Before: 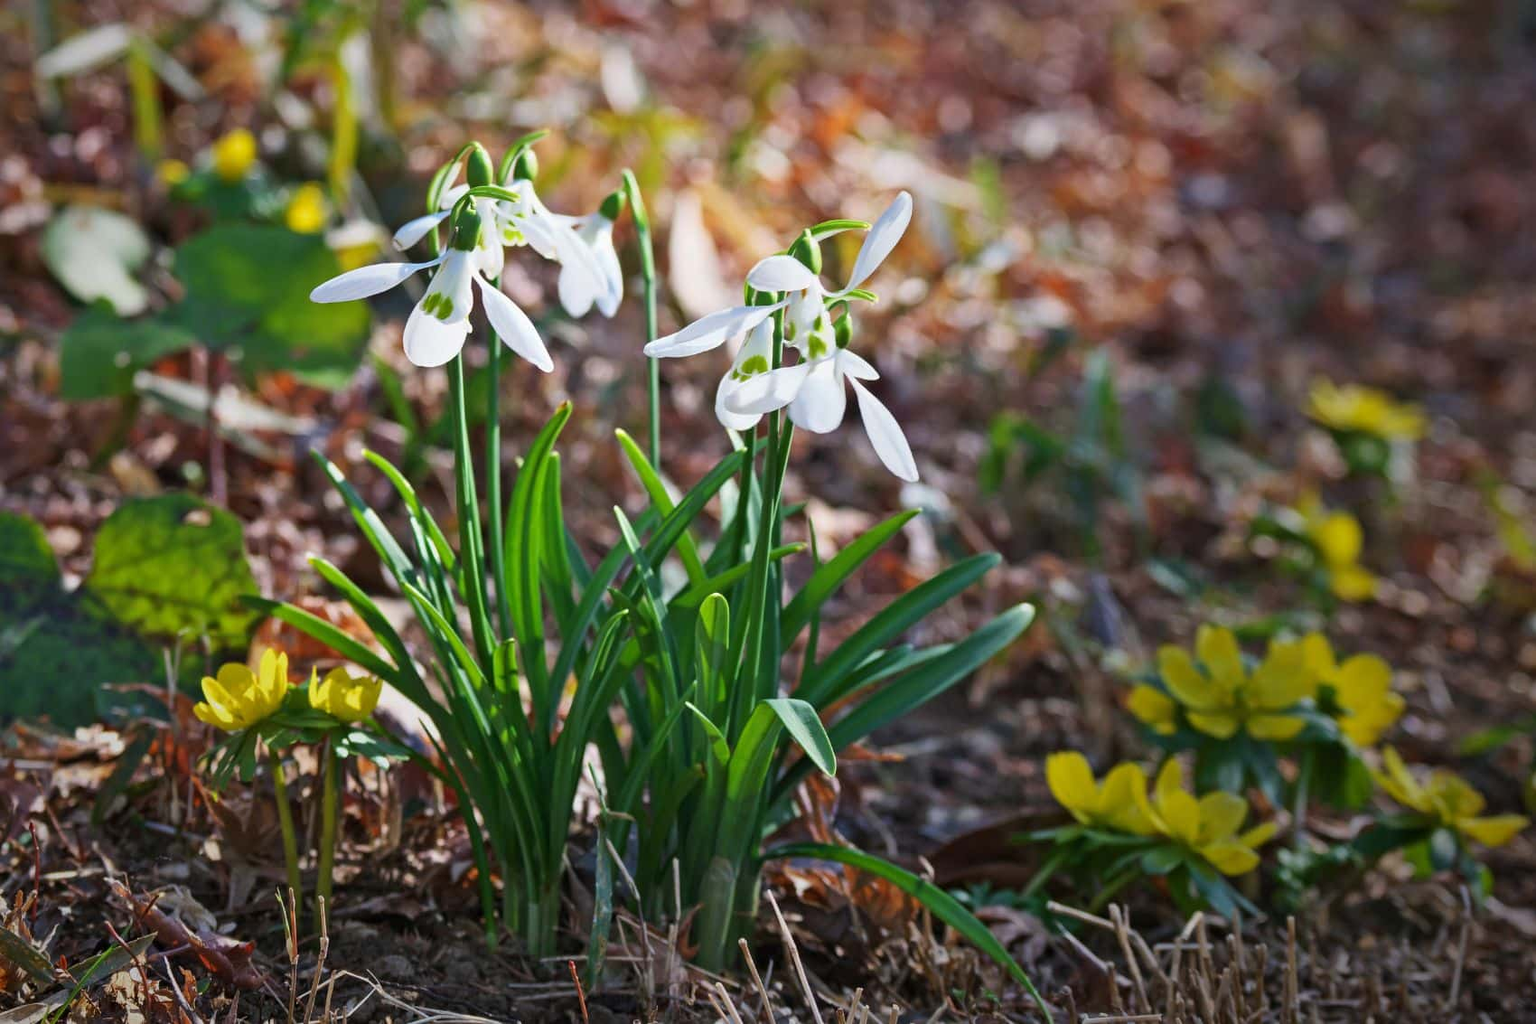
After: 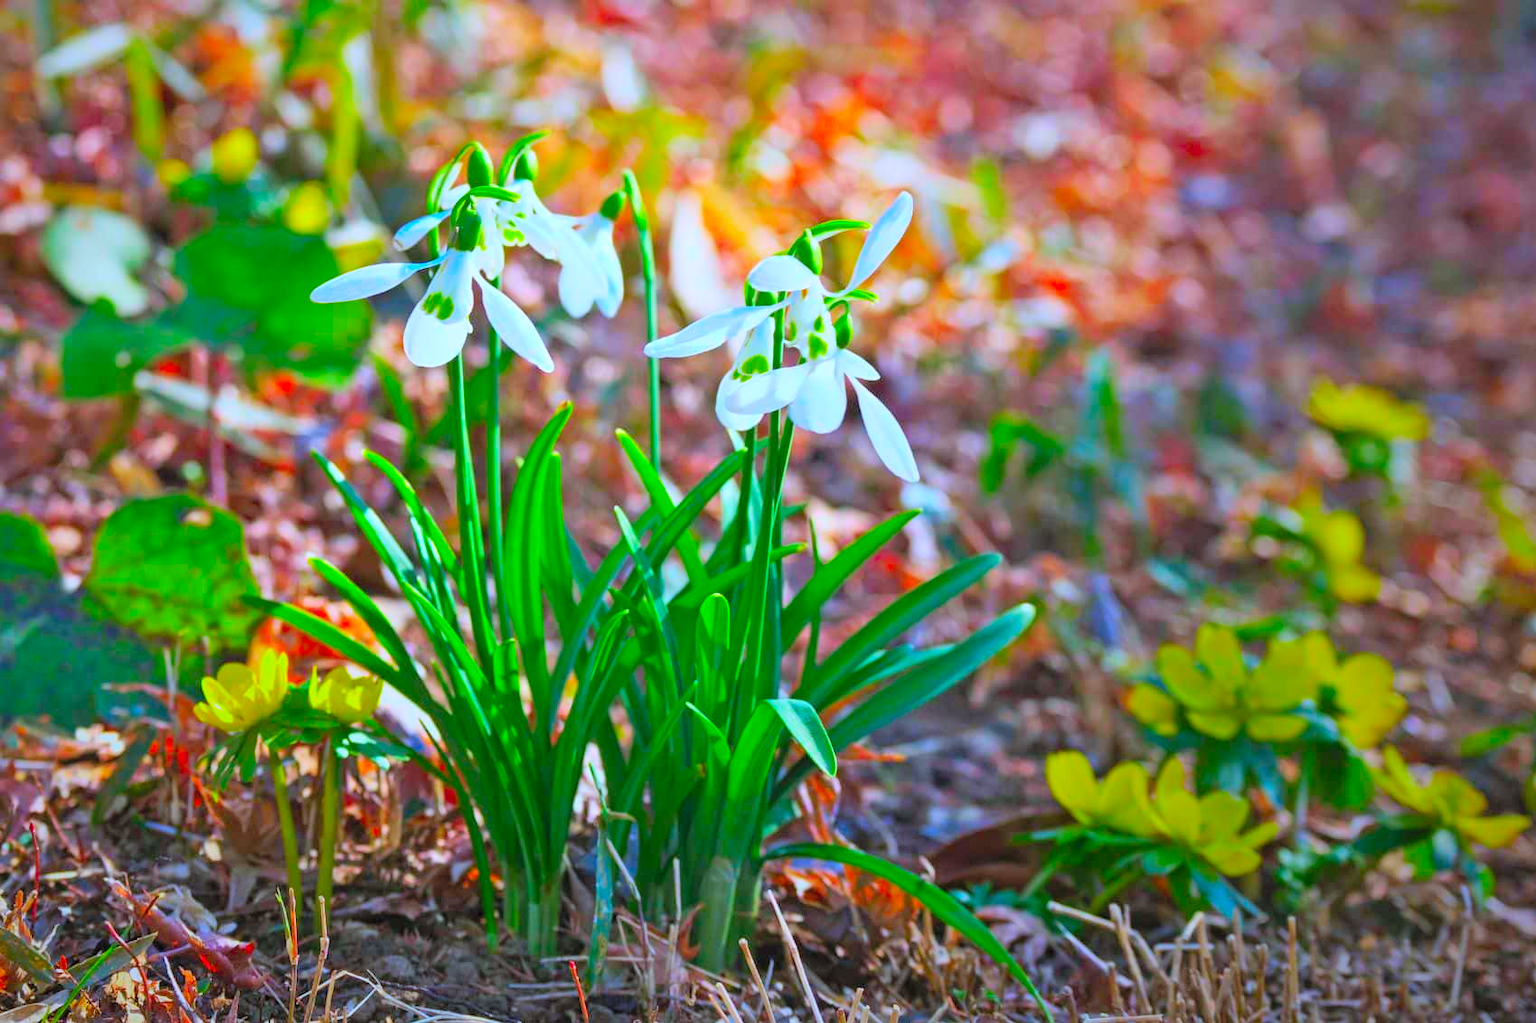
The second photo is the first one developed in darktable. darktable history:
contrast brightness saturation: brightness 0.28
color correction: highlights a* 1.59, highlights b* -1.7, saturation 2.48
white balance: red 0.925, blue 1.046
